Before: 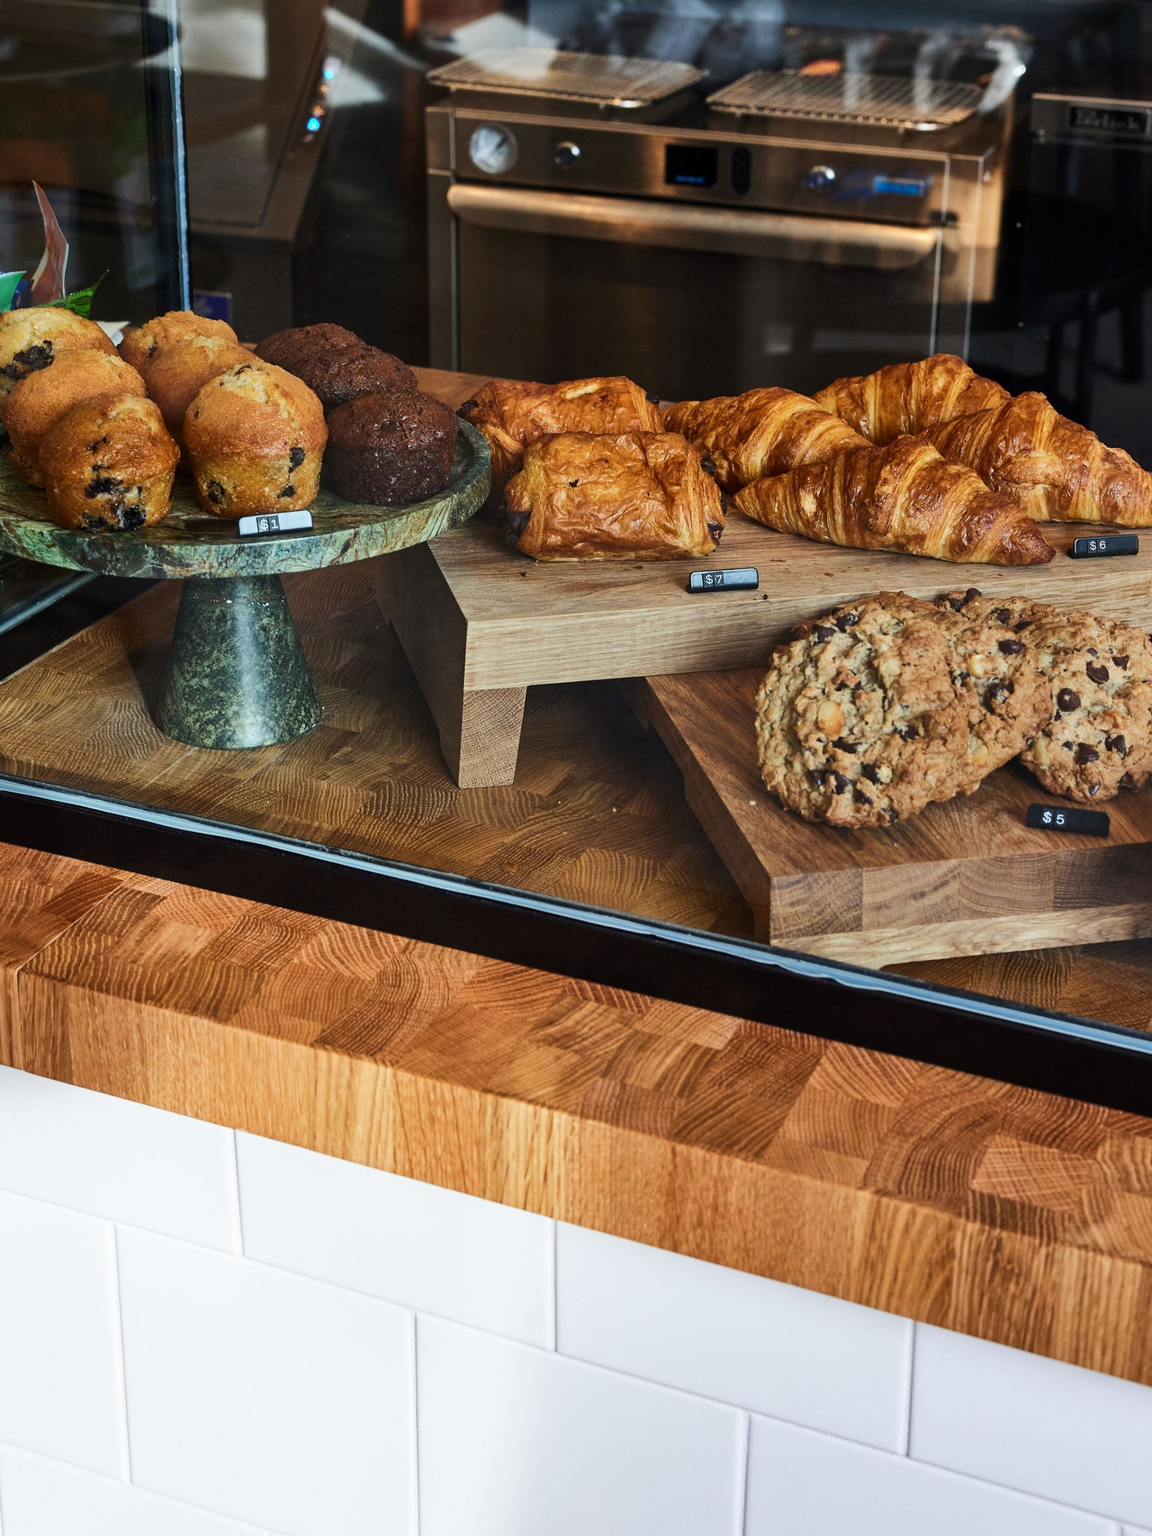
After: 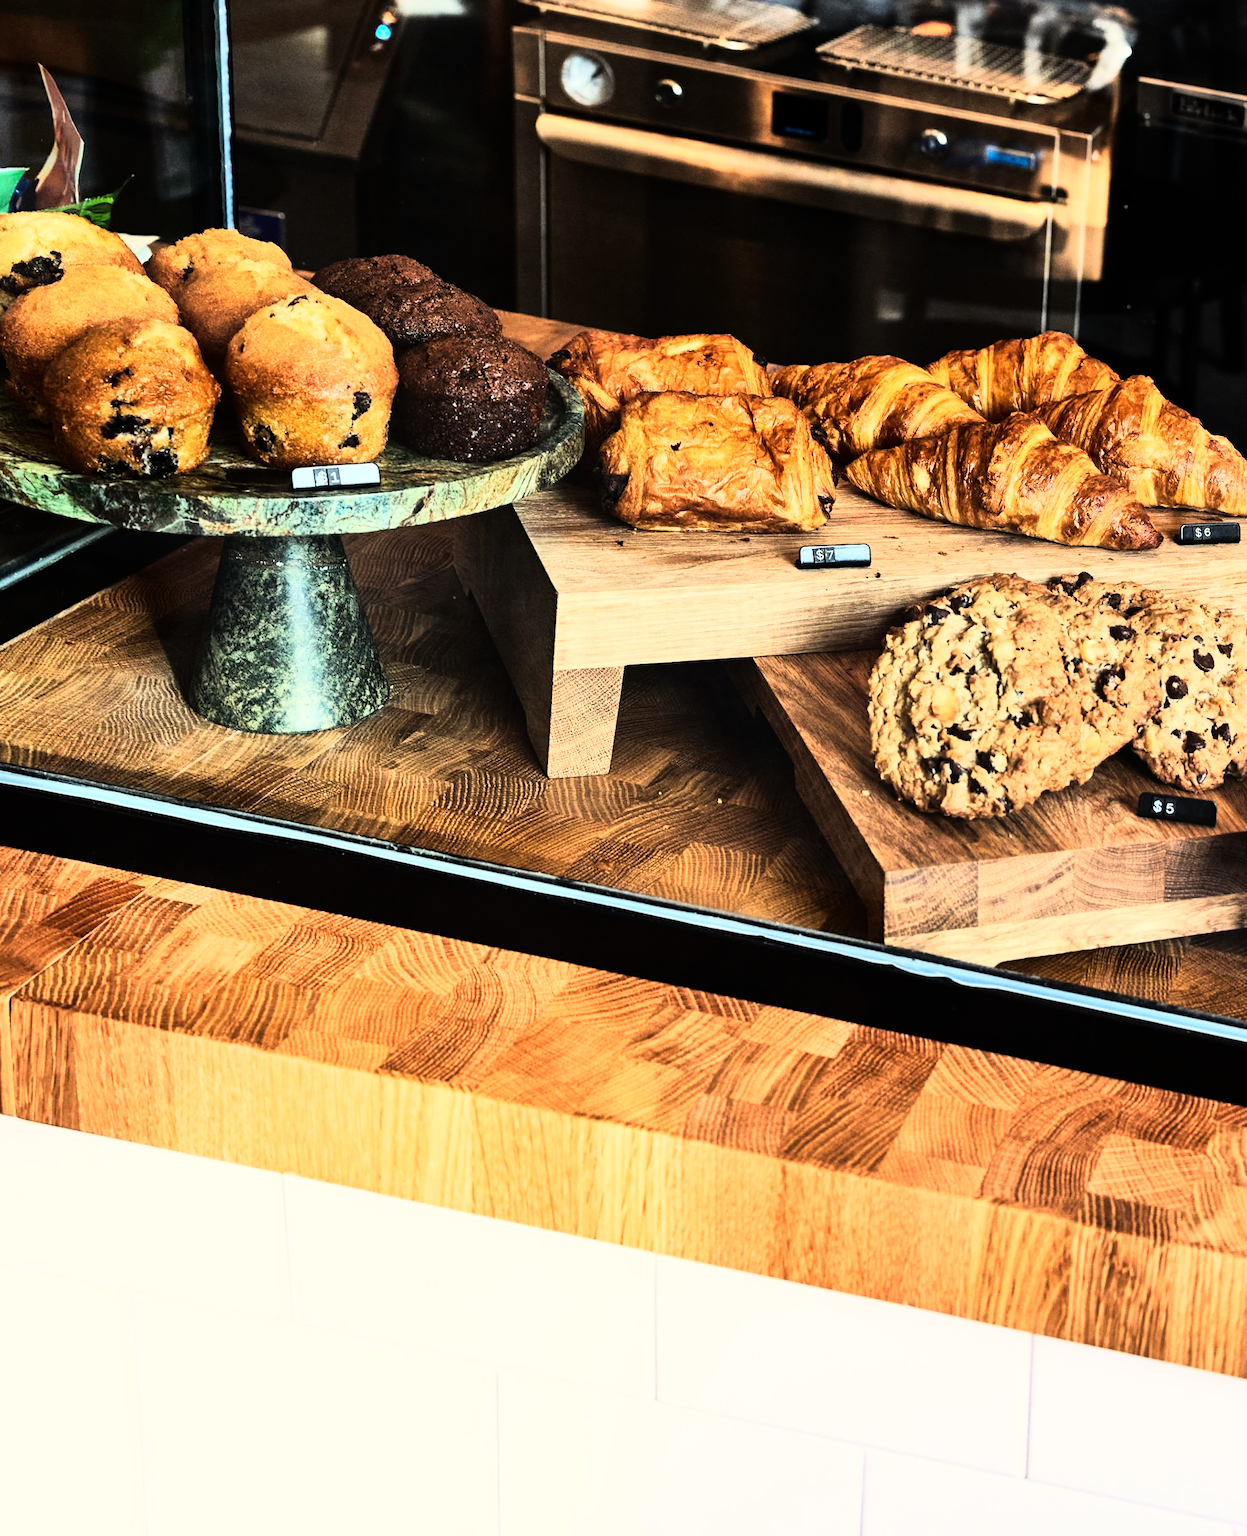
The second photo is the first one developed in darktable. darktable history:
white balance: red 1.045, blue 0.932
rgb curve: curves: ch0 [(0, 0) (0.21, 0.15) (0.24, 0.21) (0.5, 0.75) (0.75, 0.96) (0.89, 0.99) (1, 1)]; ch1 [(0, 0.02) (0.21, 0.13) (0.25, 0.2) (0.5, 0.67) (0.75, 0.9) (0.89, 0.97) (1, 1)]; ch2 [(0, 0.02) (0.21, 0.13) (0.25, 0.2) (0.5, 0.67) (0.75, 0.9) (0.89, 0.97) (1, 1)], compensate middle gray true
rotate and perspective: rotation -0.013°, lens shift (vertical) -0.027, lens shift (horizontal) 0.178, crop left 0.016, crop right 0.989, crop top 0.082, crop bottom 0.918
